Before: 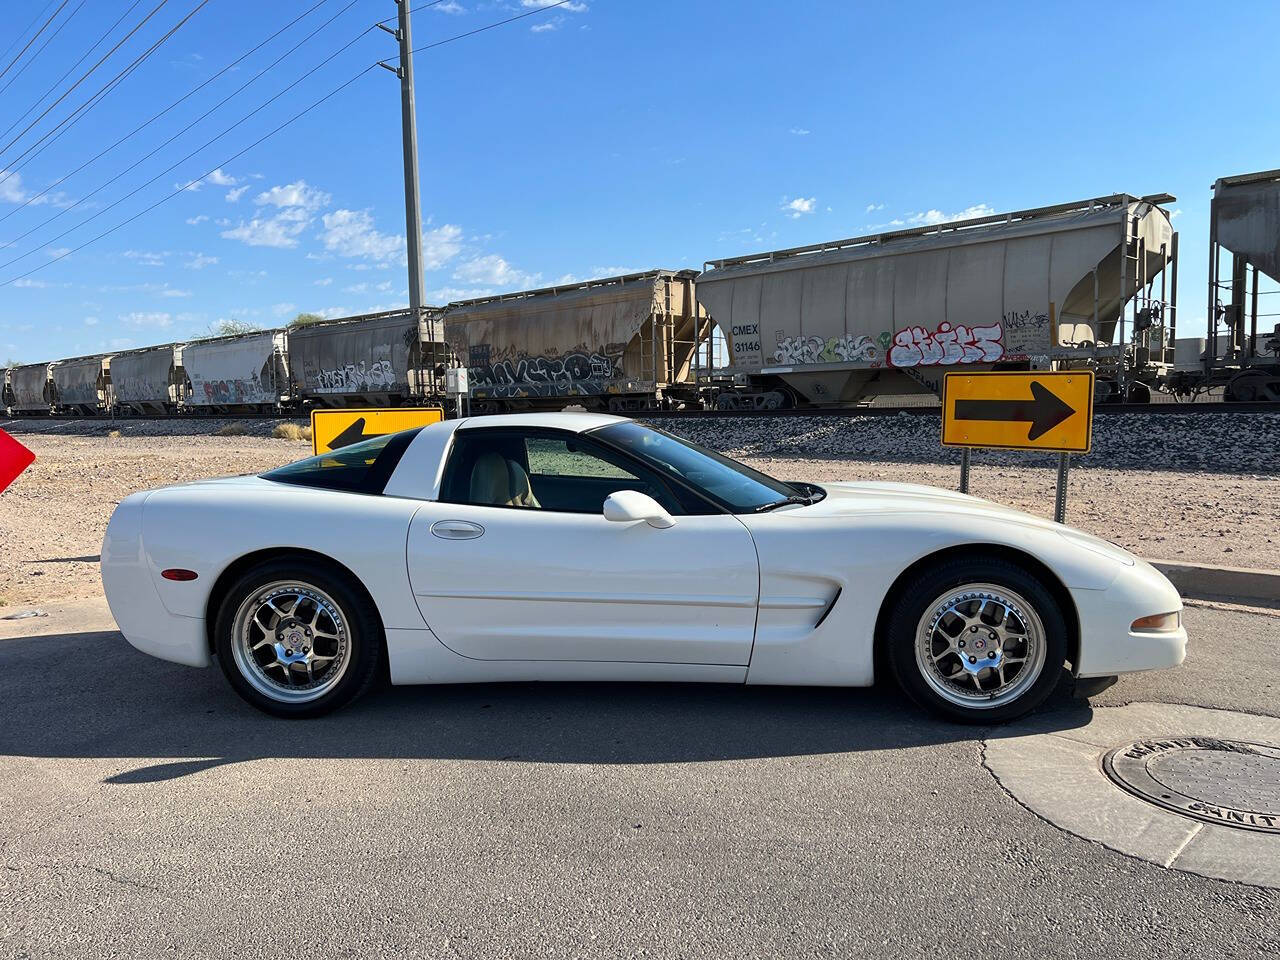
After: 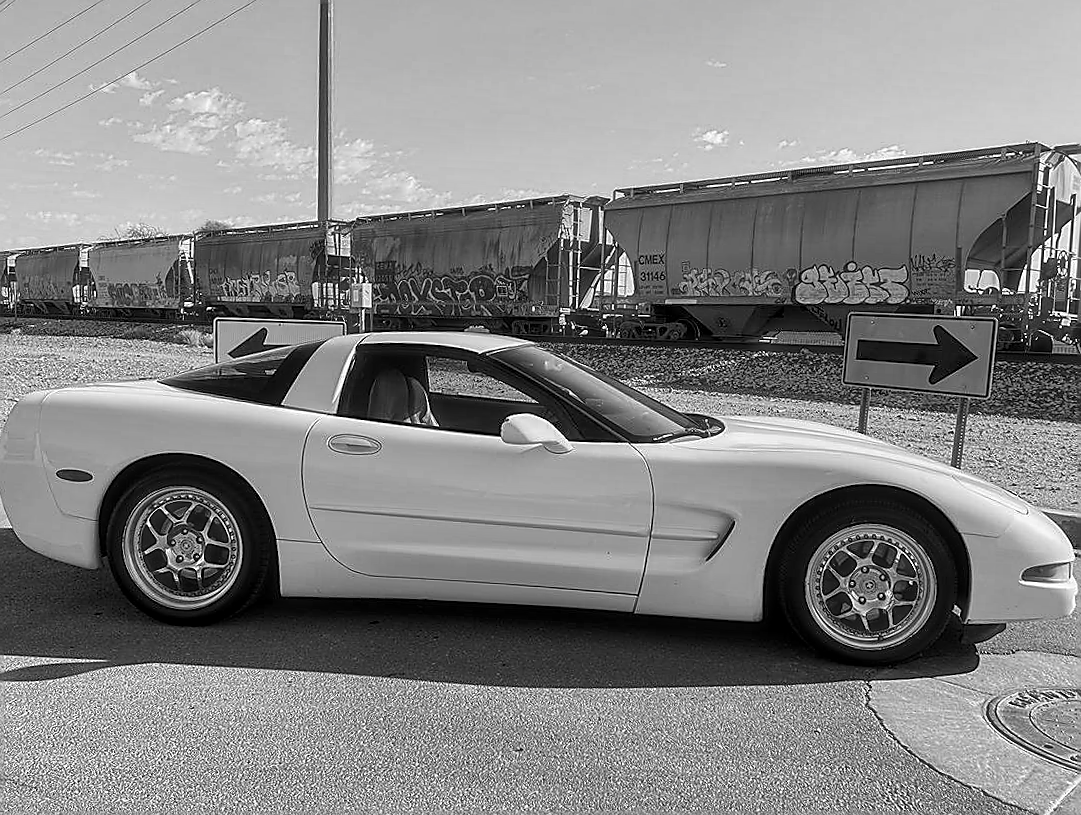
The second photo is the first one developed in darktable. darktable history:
color correction: highlights b* -0.025
exposure: black level correction 0.001, exposure -0.123 EV, compensate highlight preservation false
color calibration: output gray [0.21, 0.42, 0.37, 0], illuminant as shot in camera, x 0.358, y 0.373, temperature 4628.91 K
crop and rotate: angle -2.88°, left 5.169%, top 5.189%, right 4.747%, bottom 4.268%
haze removal: strength -0.093, compatibility mode true, adaptive false
sharpen: radius 1.41, amount 1.264, threshold 0.786
local contrast: on, module defaults
